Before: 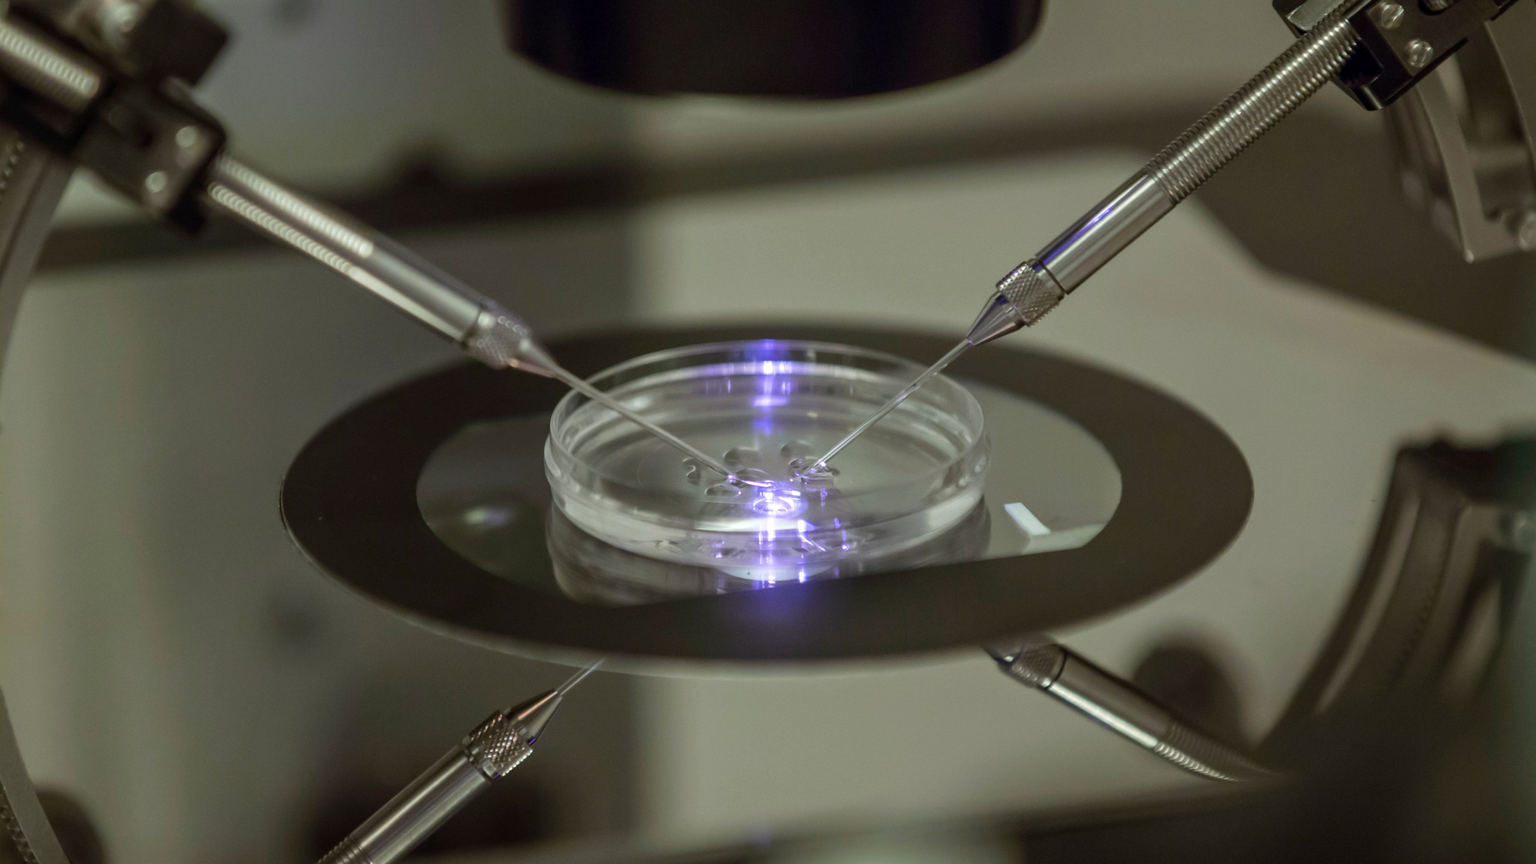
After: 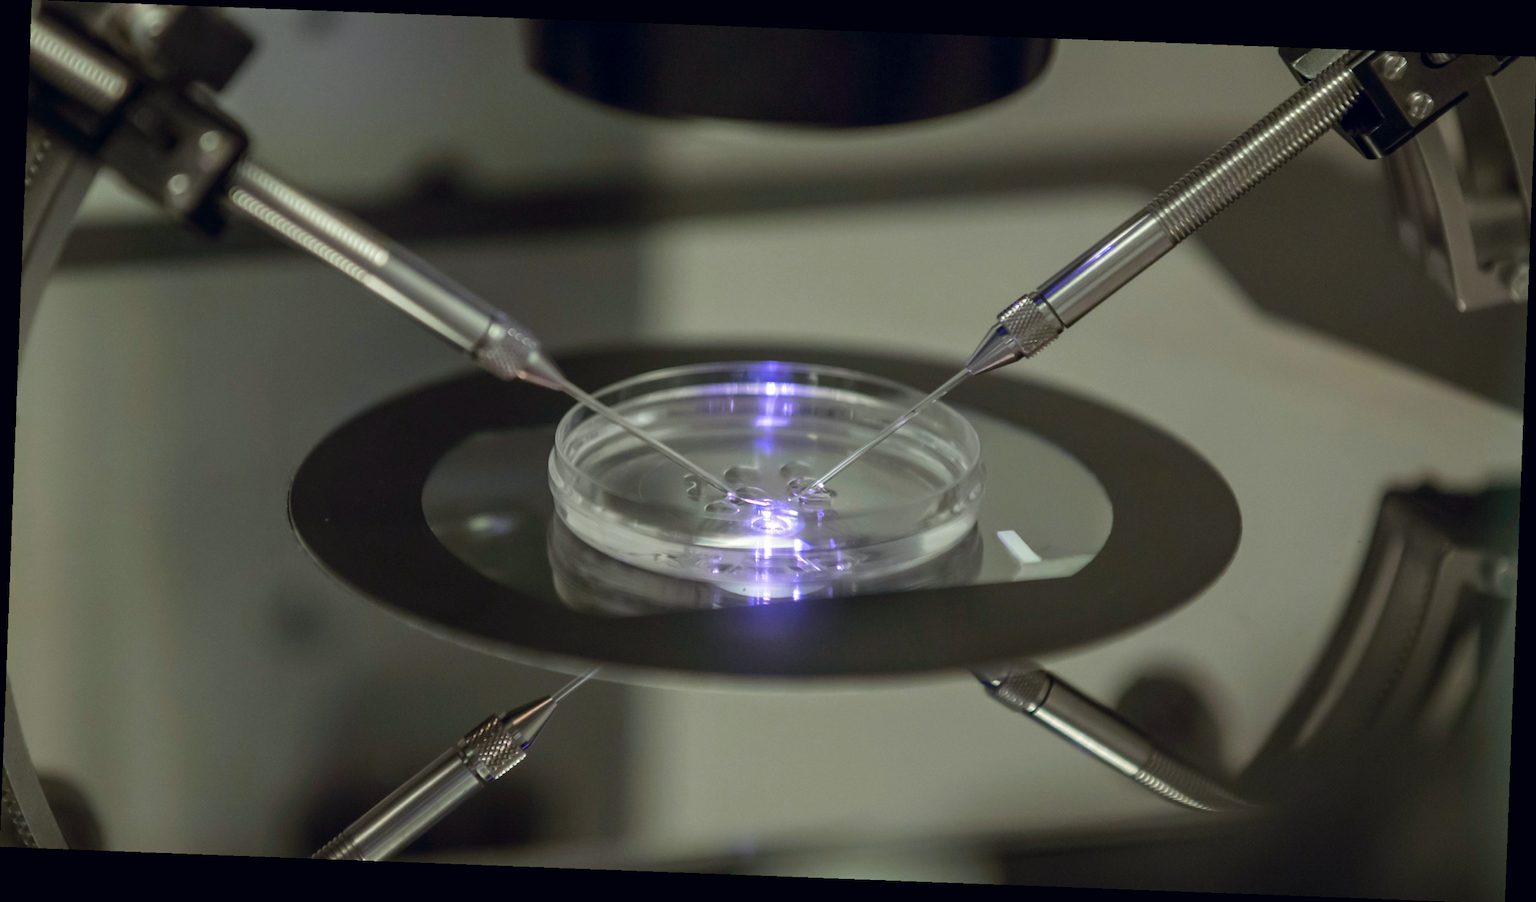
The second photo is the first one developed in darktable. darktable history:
rotate and perspective: rotation 2.17°, automatic cropping off
color correction: highlights a* 0.207, highlights b* 2.7, shadows a* -0.874, shadows b* -4.78
